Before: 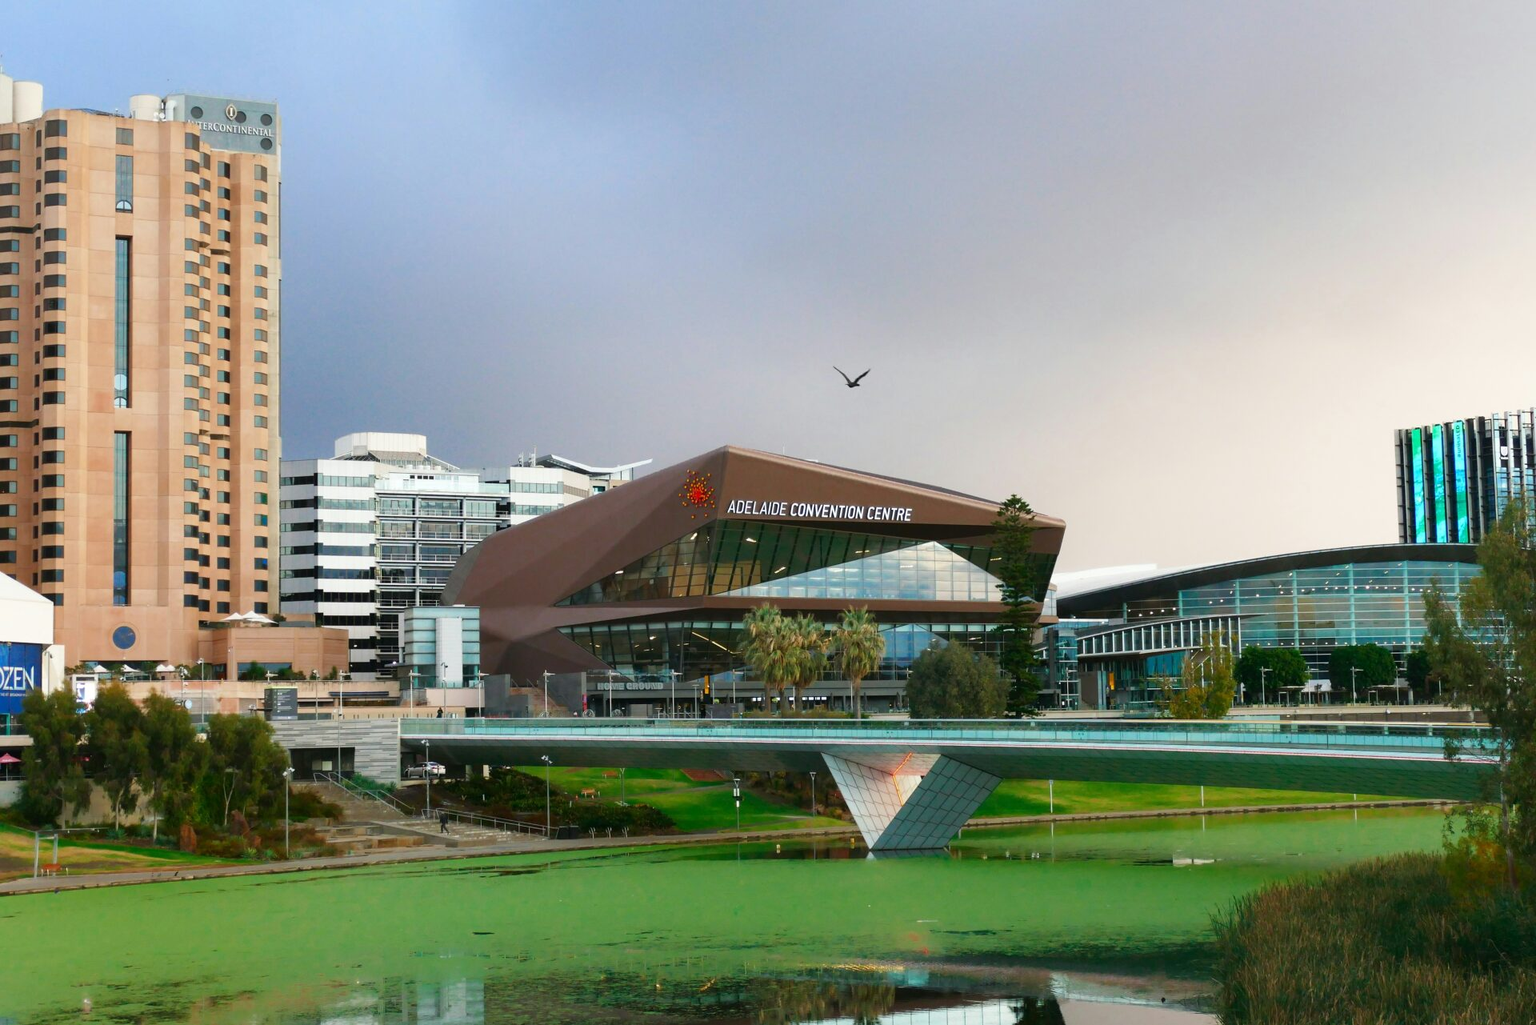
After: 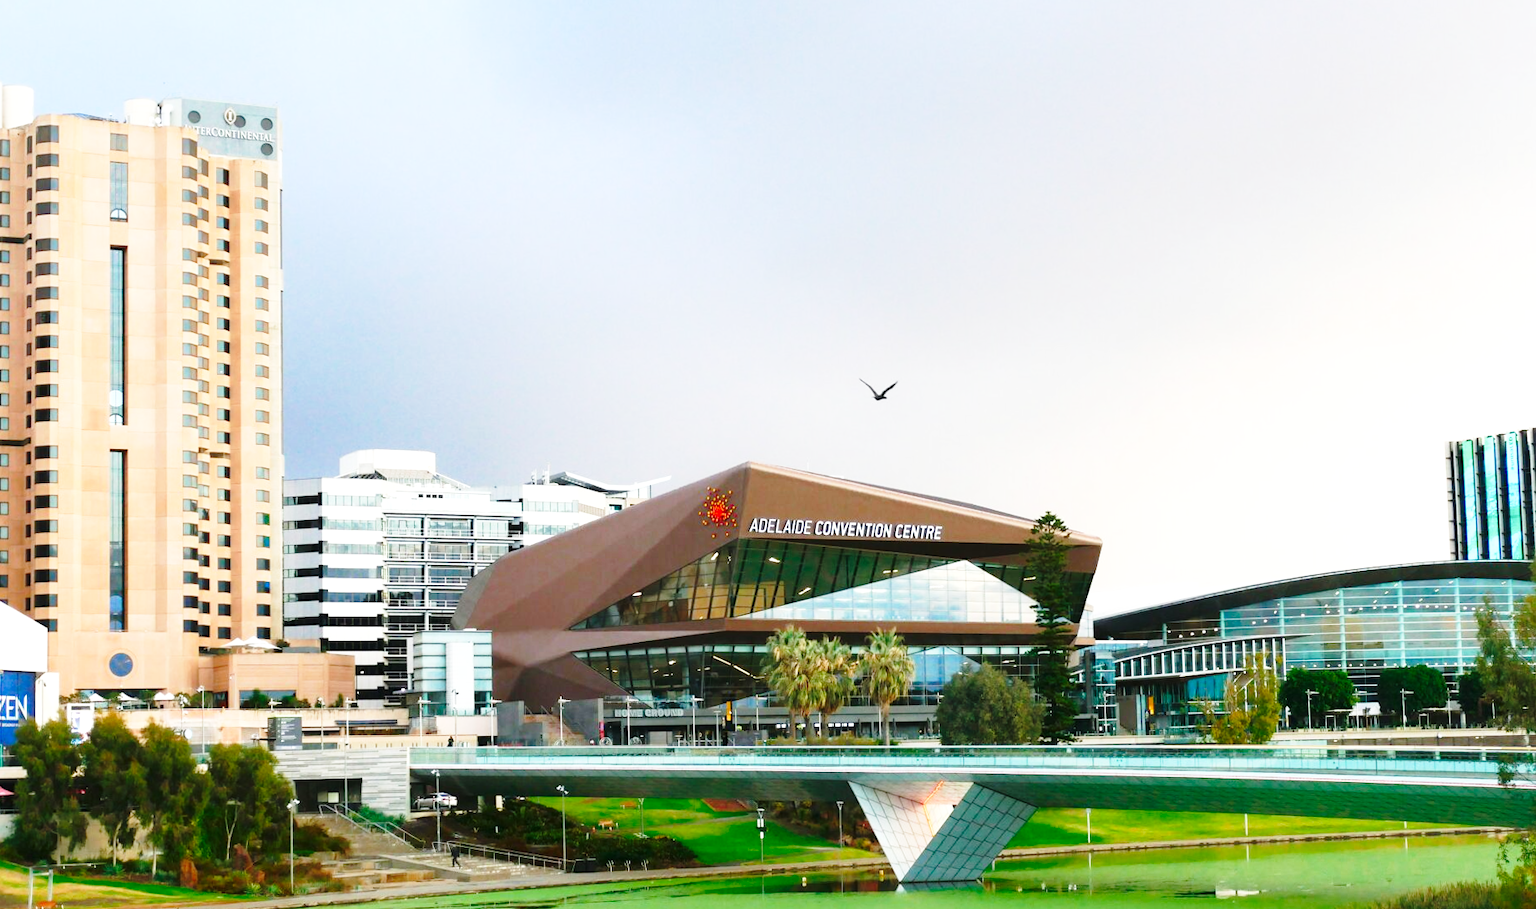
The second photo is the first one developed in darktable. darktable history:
tone equalizer: -8 EV -0.384 EV, -7 EV -0.369 EV, -6 EV -0.342 EV, -5 EV -0.211 EV, -3 EV 0.221 EV, -2 EV 0.315 EV, -1 EV 0.382 EV, +0 EV 0.407 EV, smoothing diameter 24.82%, edges refinement/feathering 6.92, preserve details guided filter
crop and rotate: angle 0.272°, left 0.241%, right 3.172%, bottom 14.265%
base curve: curves: ch0 [(0, 0) (0.028, 0.03) (0.121, 0.232) (0.46, 0.748) (0.859, 0.968) (1, 1)], preserve colors none
